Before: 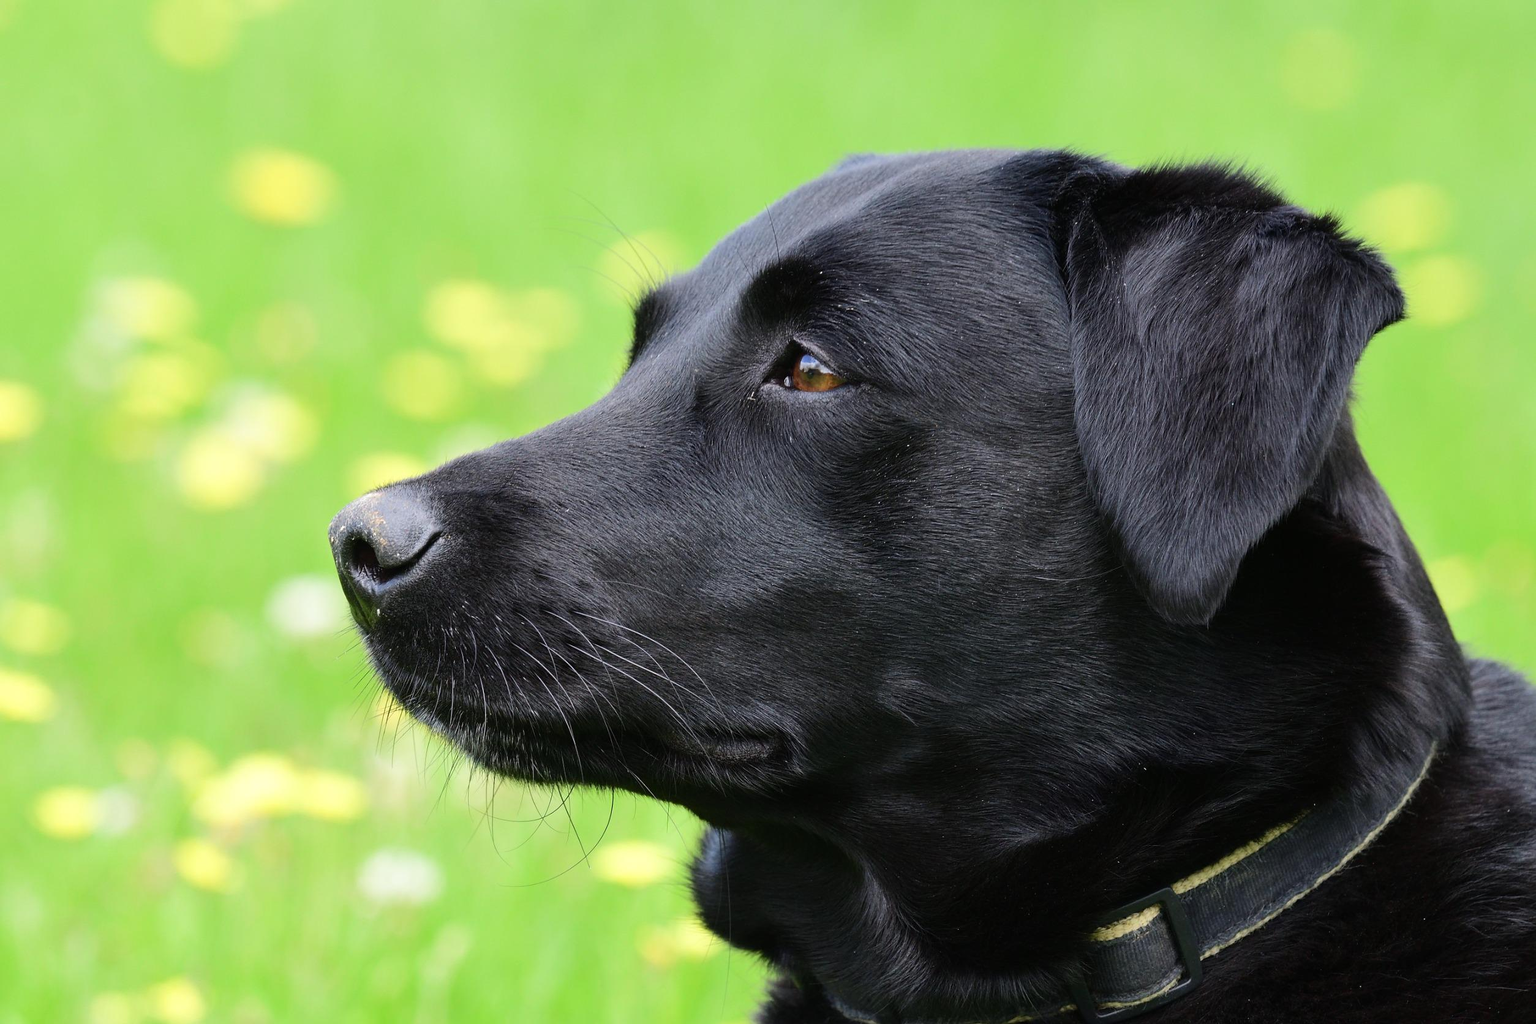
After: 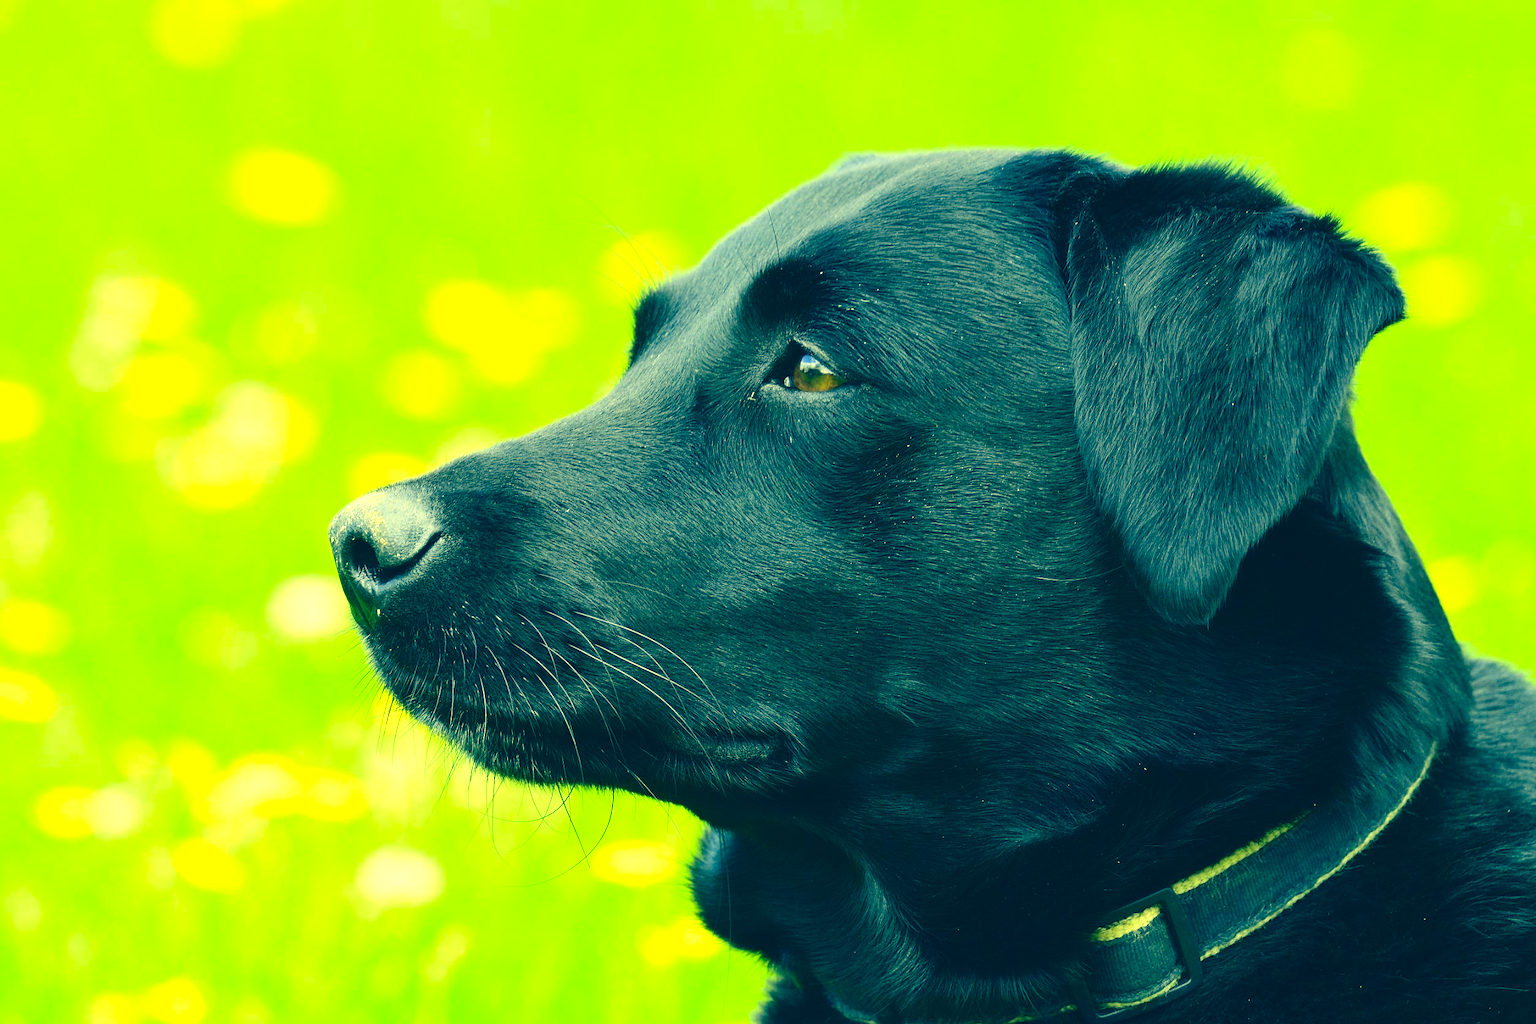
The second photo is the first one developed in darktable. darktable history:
exposure: exposure 0.74 EV, compensate highlight preservation false
color correction: highlights a* -15.58, highlights b* 40, shadows a* -40, shadows b* -26.18
